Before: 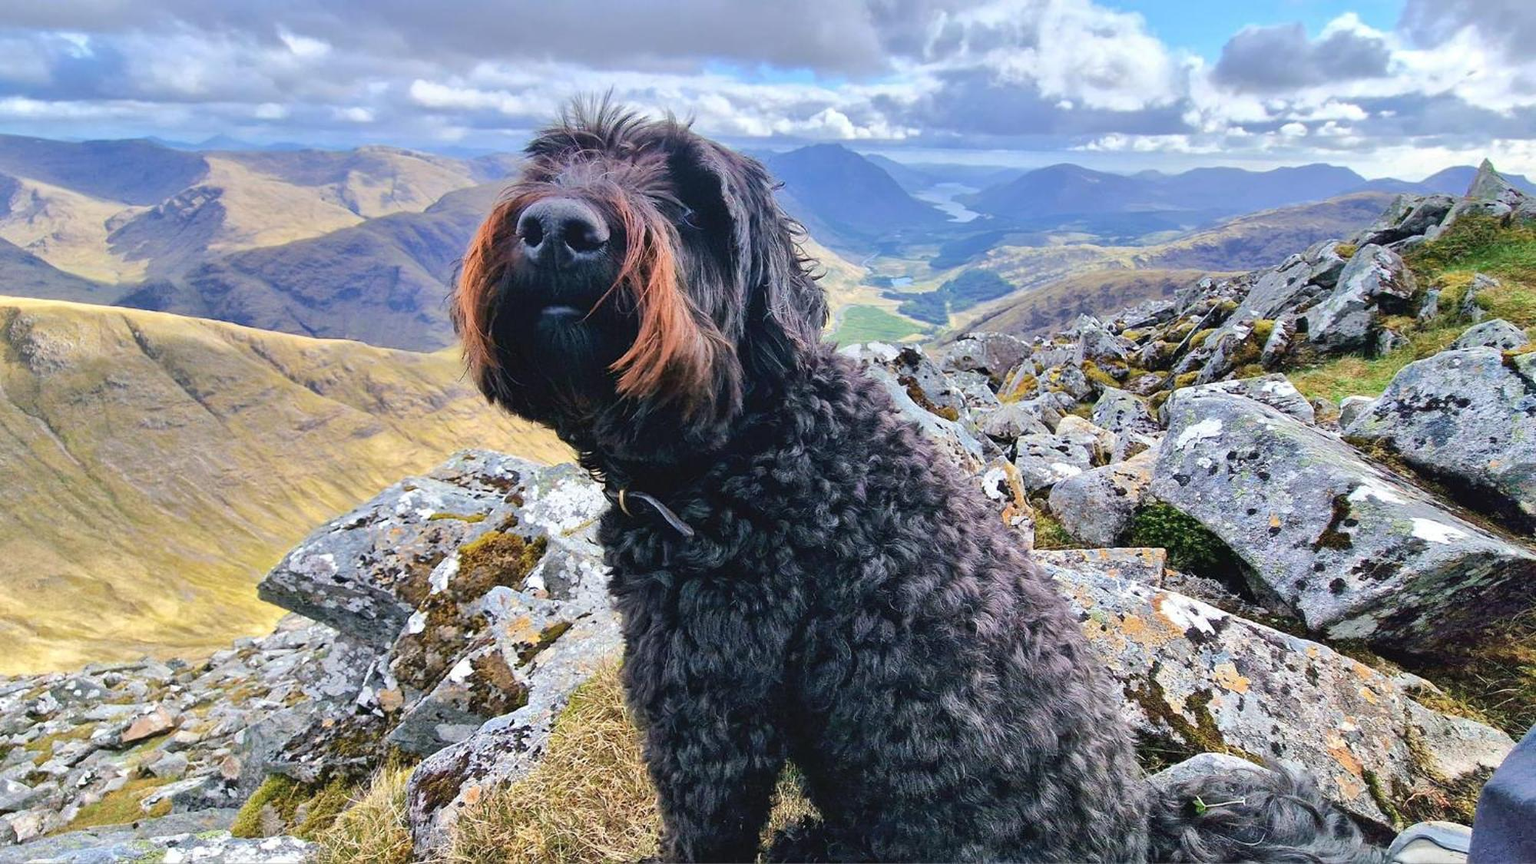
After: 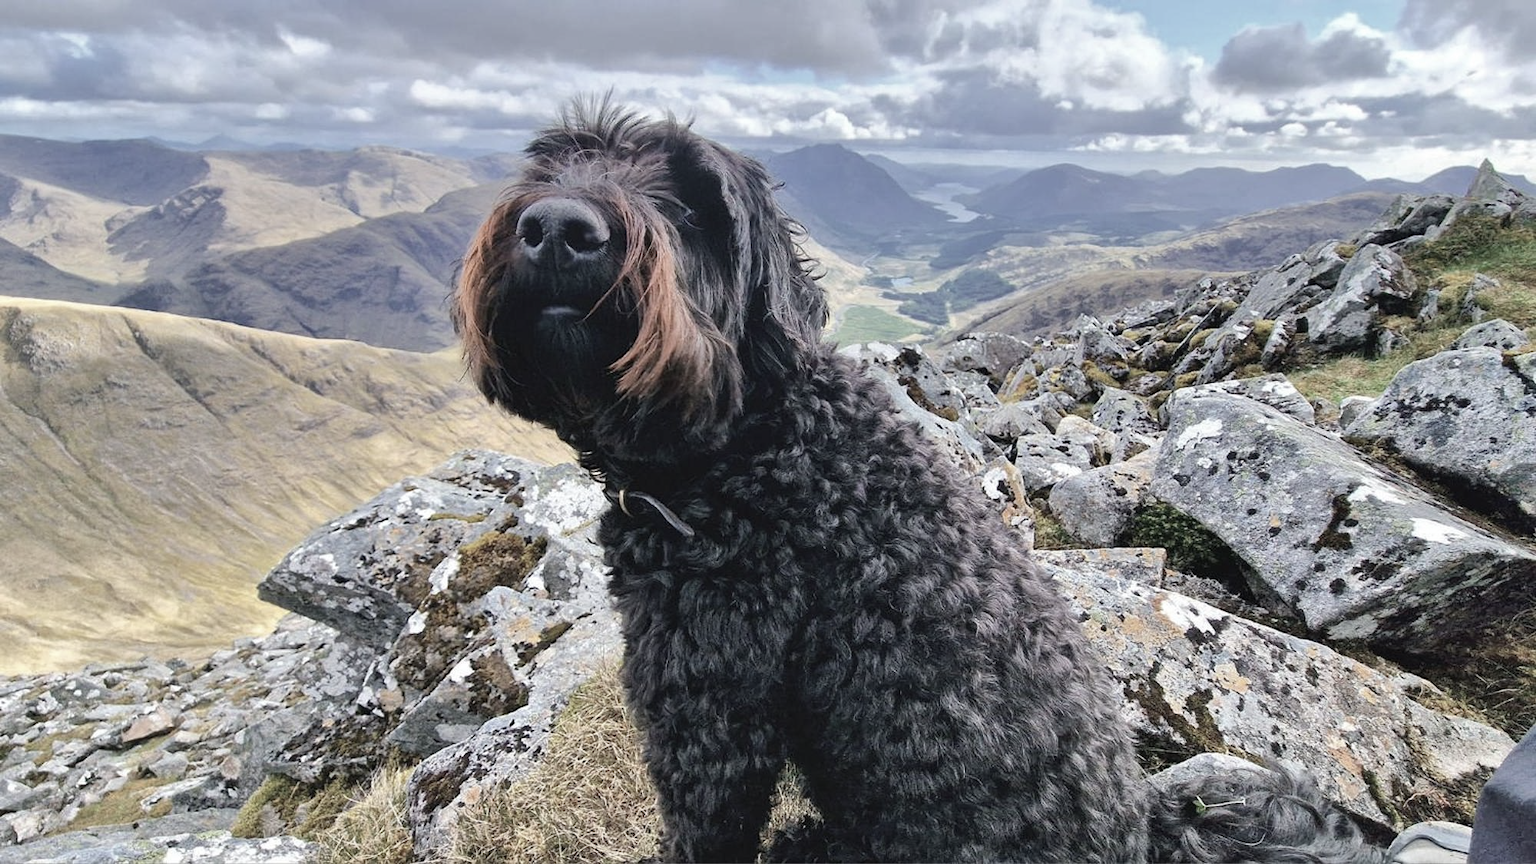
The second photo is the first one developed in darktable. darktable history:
color correction: highlights b* -0.057, saturation 0.467
